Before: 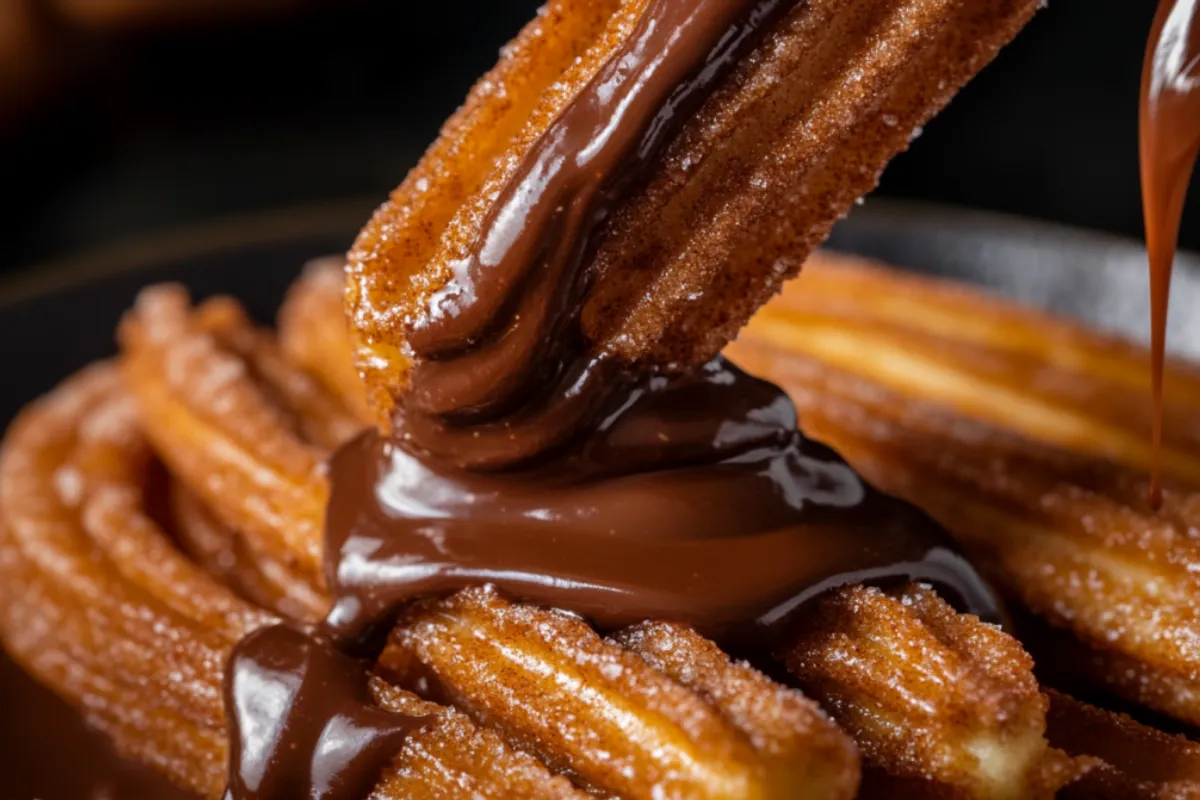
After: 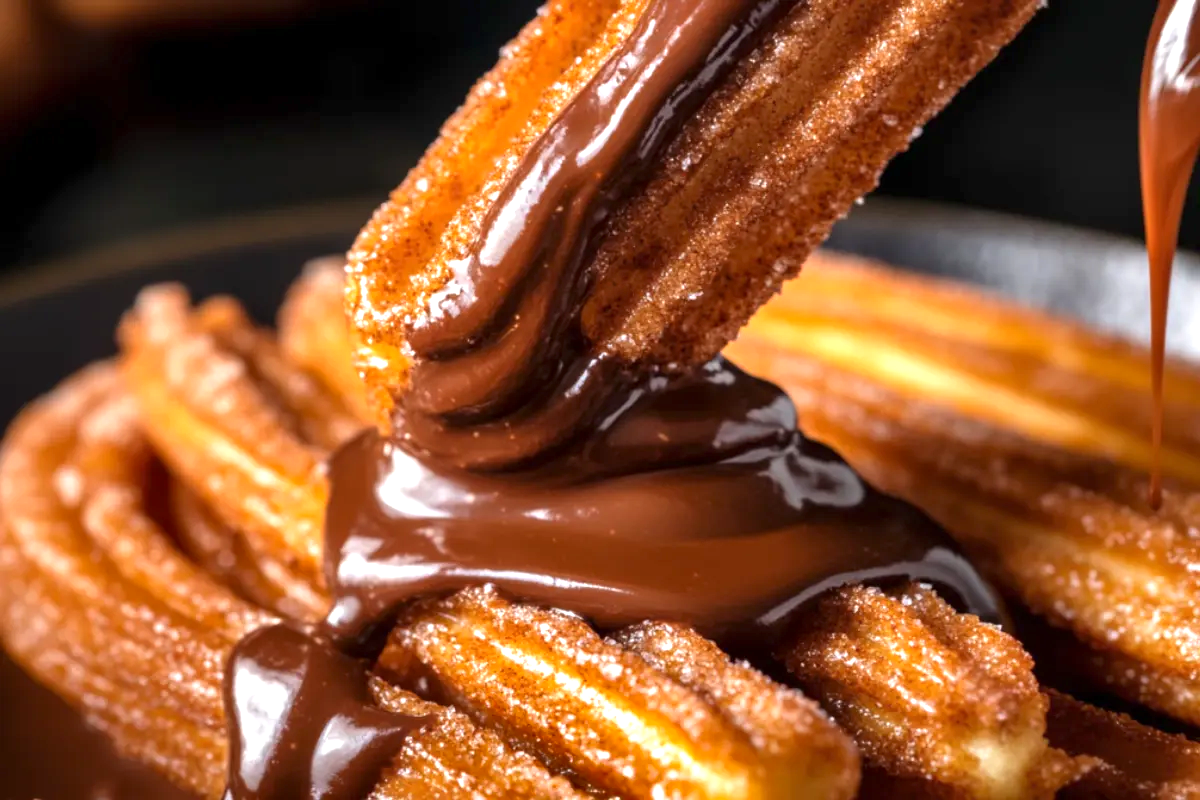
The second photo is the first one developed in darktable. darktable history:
shadows and highlights: shadows 20.77, highlights -82.13, soften with gaussian
exposure: exposure 1 EV, compensate highlight preservation false
